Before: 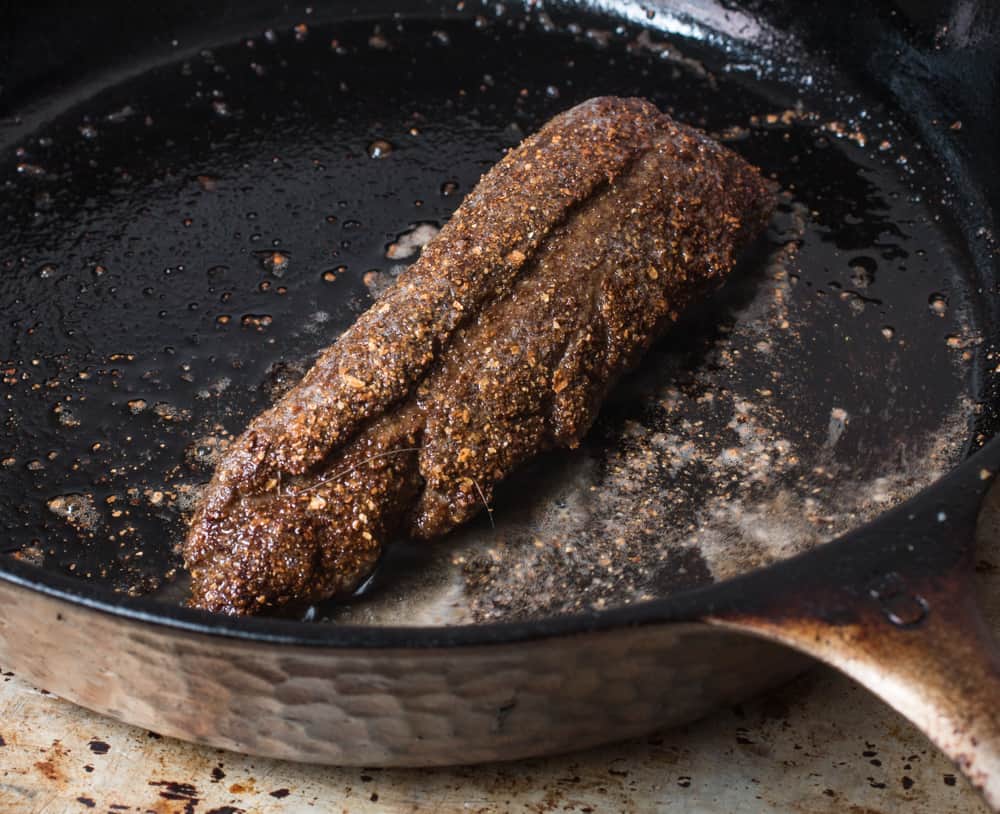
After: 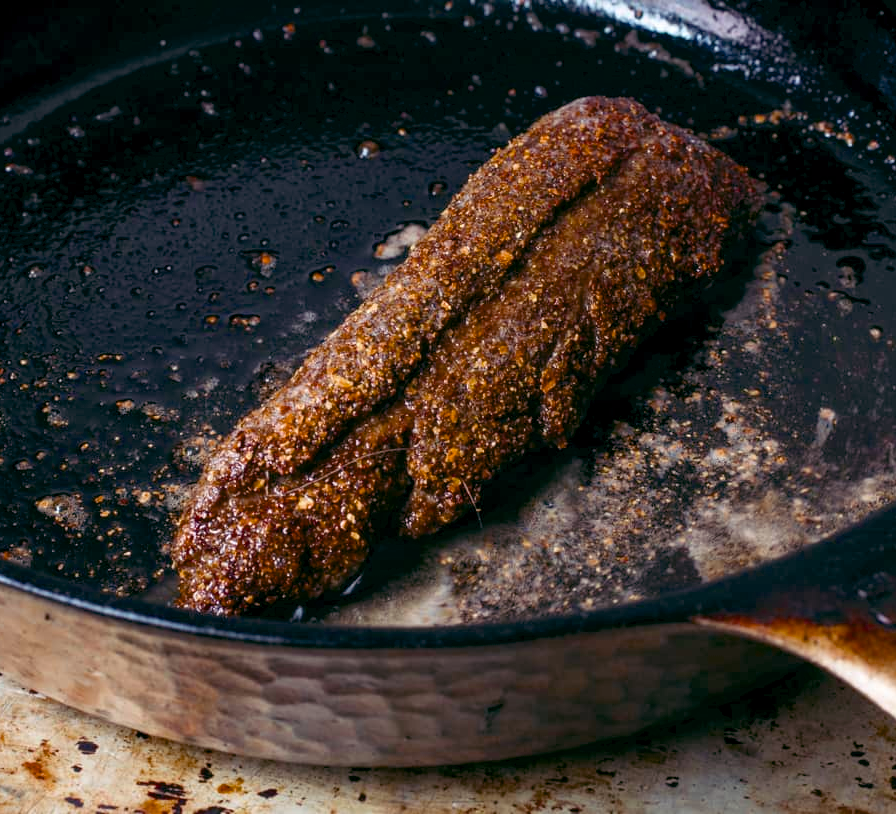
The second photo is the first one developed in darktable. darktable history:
crop and rotate: left 1.262%, right 9.107%
color balance rgb: shadows lift › luminance 0.524%, shadows lift › chroma 6.867%, shadows lift › hue 299.6°, power › hue 61.2°, highlights gain › chroma 0.204%, highlights gain › hue 329.95°, global offset › luminance -0.318%, global offset › chroma 0.119%, global offset › hue 162.25°, perceptual saturation grading › global saturation 31.111%, saturation formula JzAzBz (2021)
